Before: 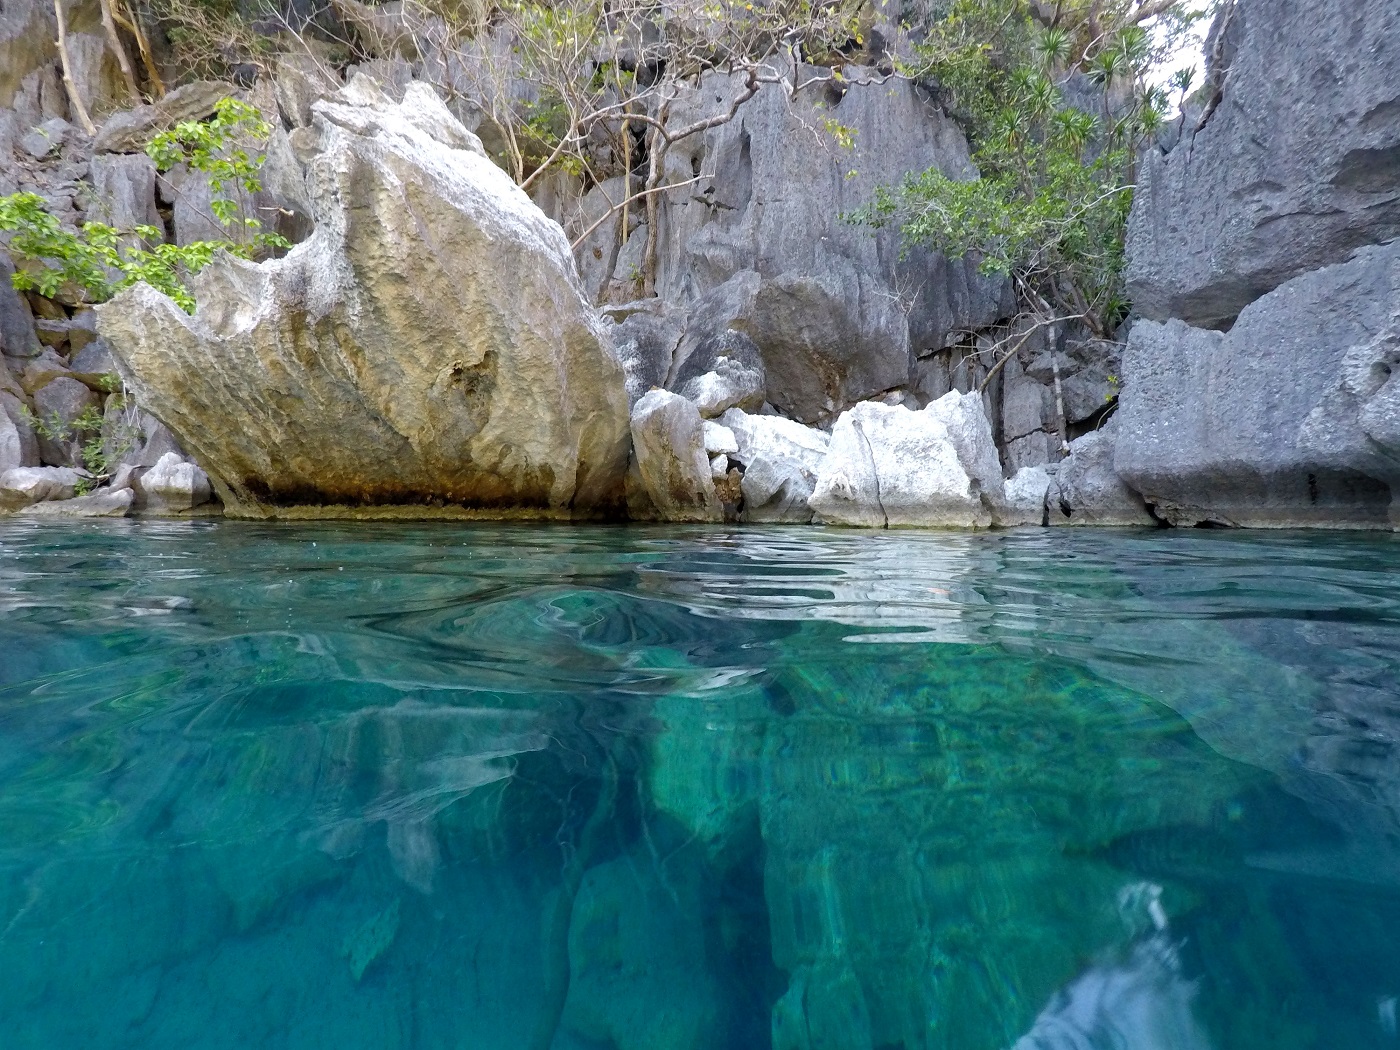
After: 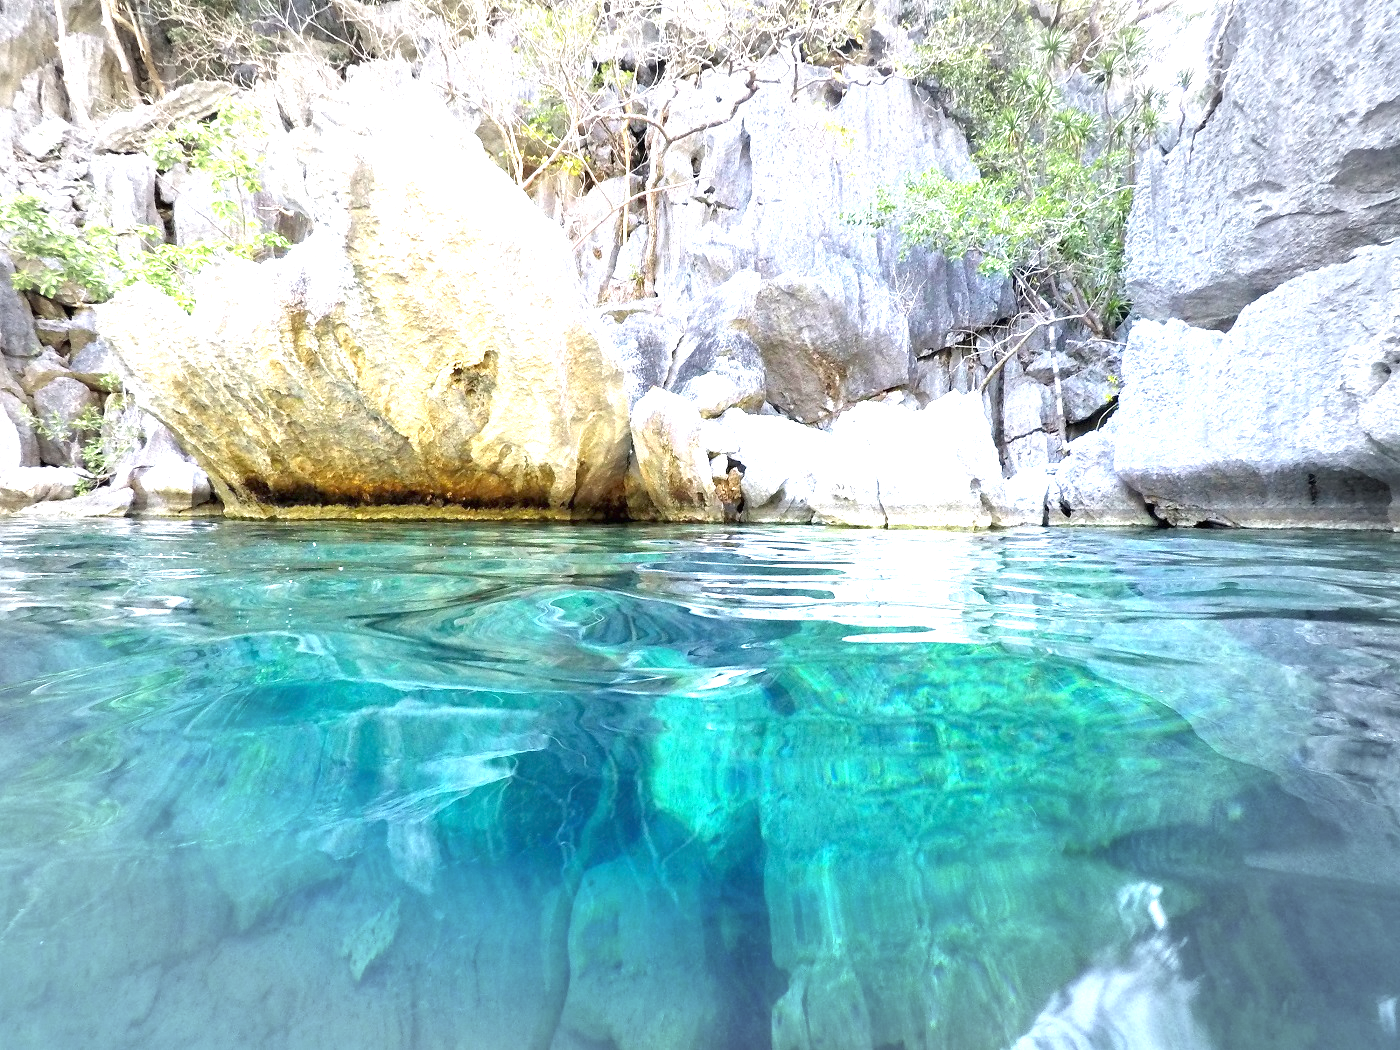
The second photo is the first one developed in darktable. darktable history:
exposure: black level correction 0, exposure 1.987 EV, compensate highlight preservation false
vignetting: fall-off start 66.78%, fall-off radius 39.57%, brightness -0.165, center (-0.013, 0), automatic ratio true, width/height ratio 0.676
